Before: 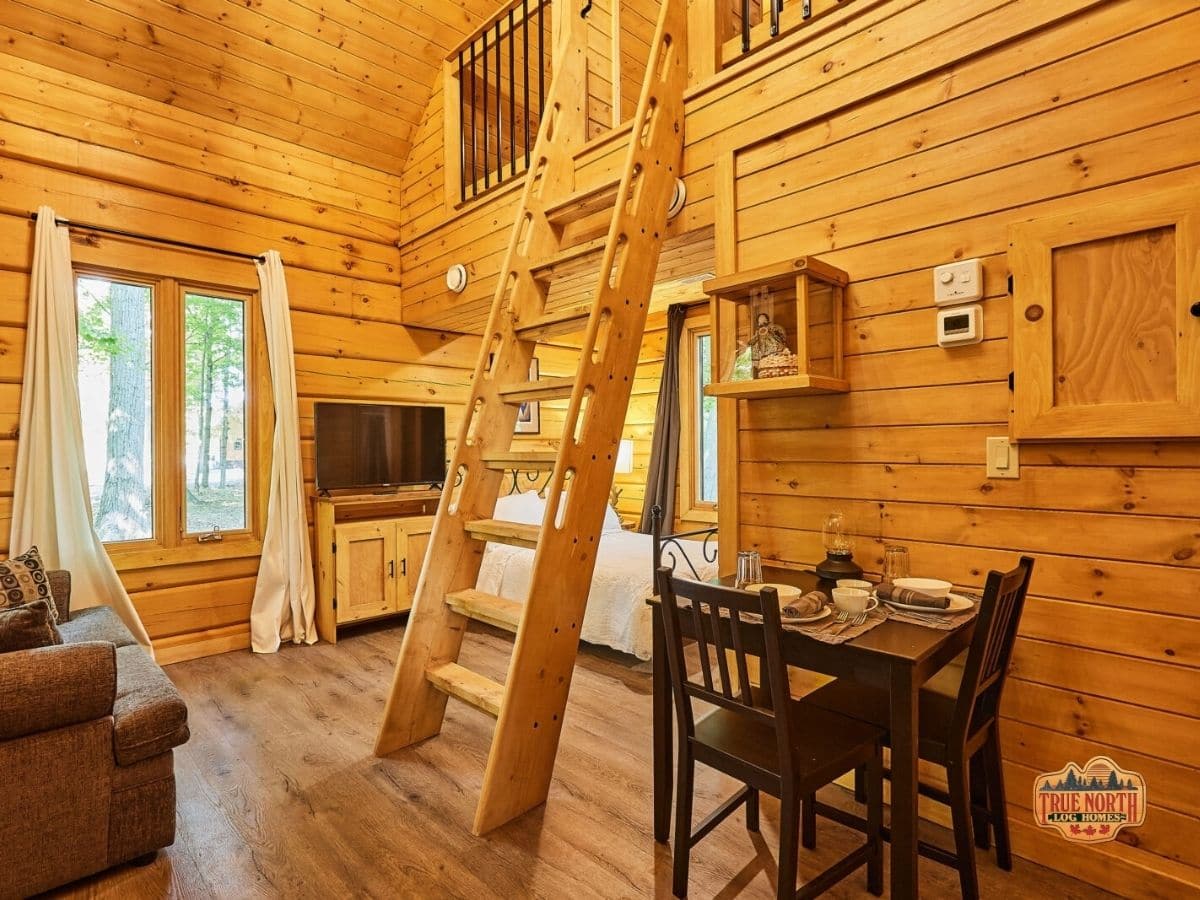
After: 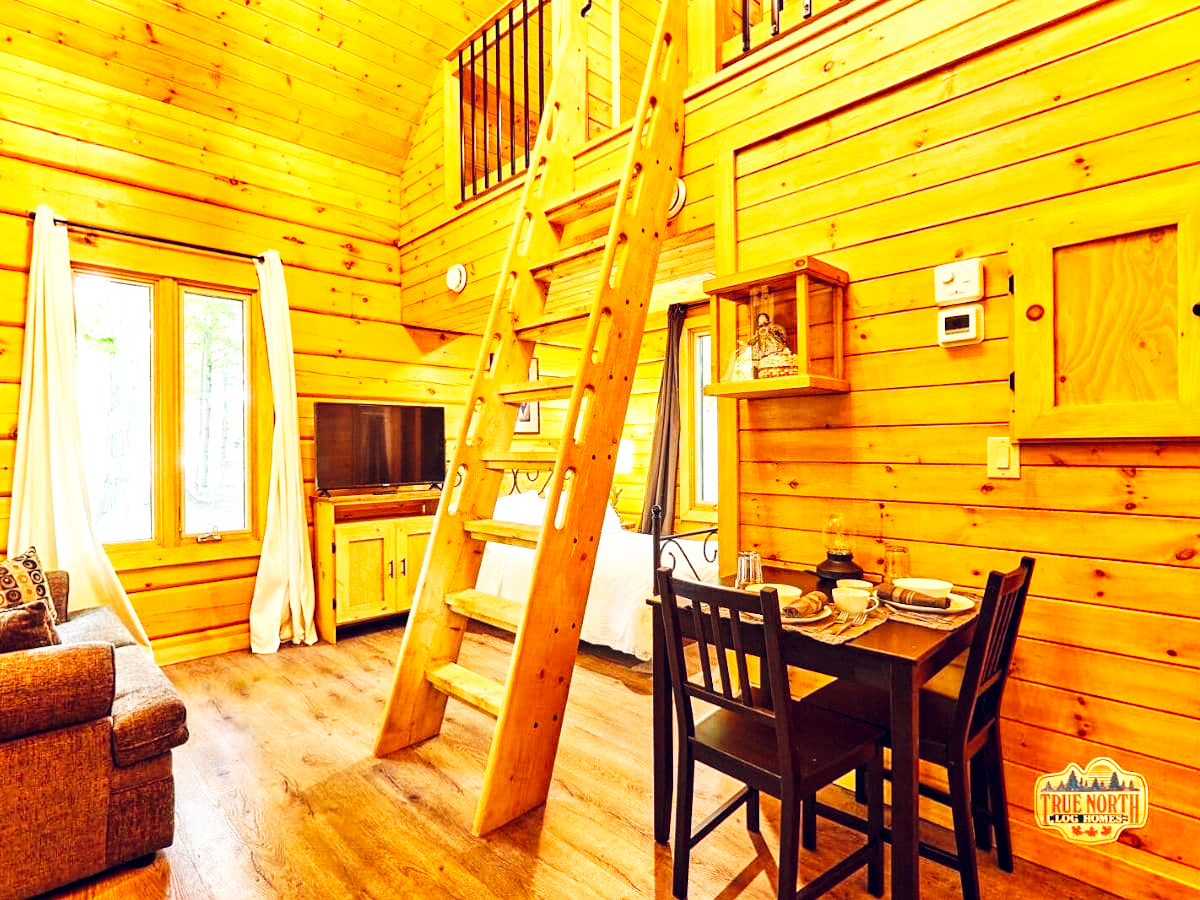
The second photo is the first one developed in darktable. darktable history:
base curve: curves: ch0 [(0, 0) (0.007, 0.004) (0.027, 0.03) (0.046, 0.07) (0.207, 0.54) (0.442, 0.872) (0.673, 0.972) (1, 1)], preserve colors none
local contrast: highlights 100%, shadows 100%, detail 120%, midtone range 0.2
color balance rgb: shadows lift › hue 87.51°, highlights gain › chroma 1.35%, highlights gain › hue 55.1°, global offset › chroma 0.13%, global offset › hue 253.66°, perceptual saturation grading › global saturation 16.38%
lens correction: scale 1, crop 1, focal 35, aperture 2.5, distance 1000, camera "Canon EOS 5D Mark III", lens "Sigma 35mm f/1.4 DG HSM"
